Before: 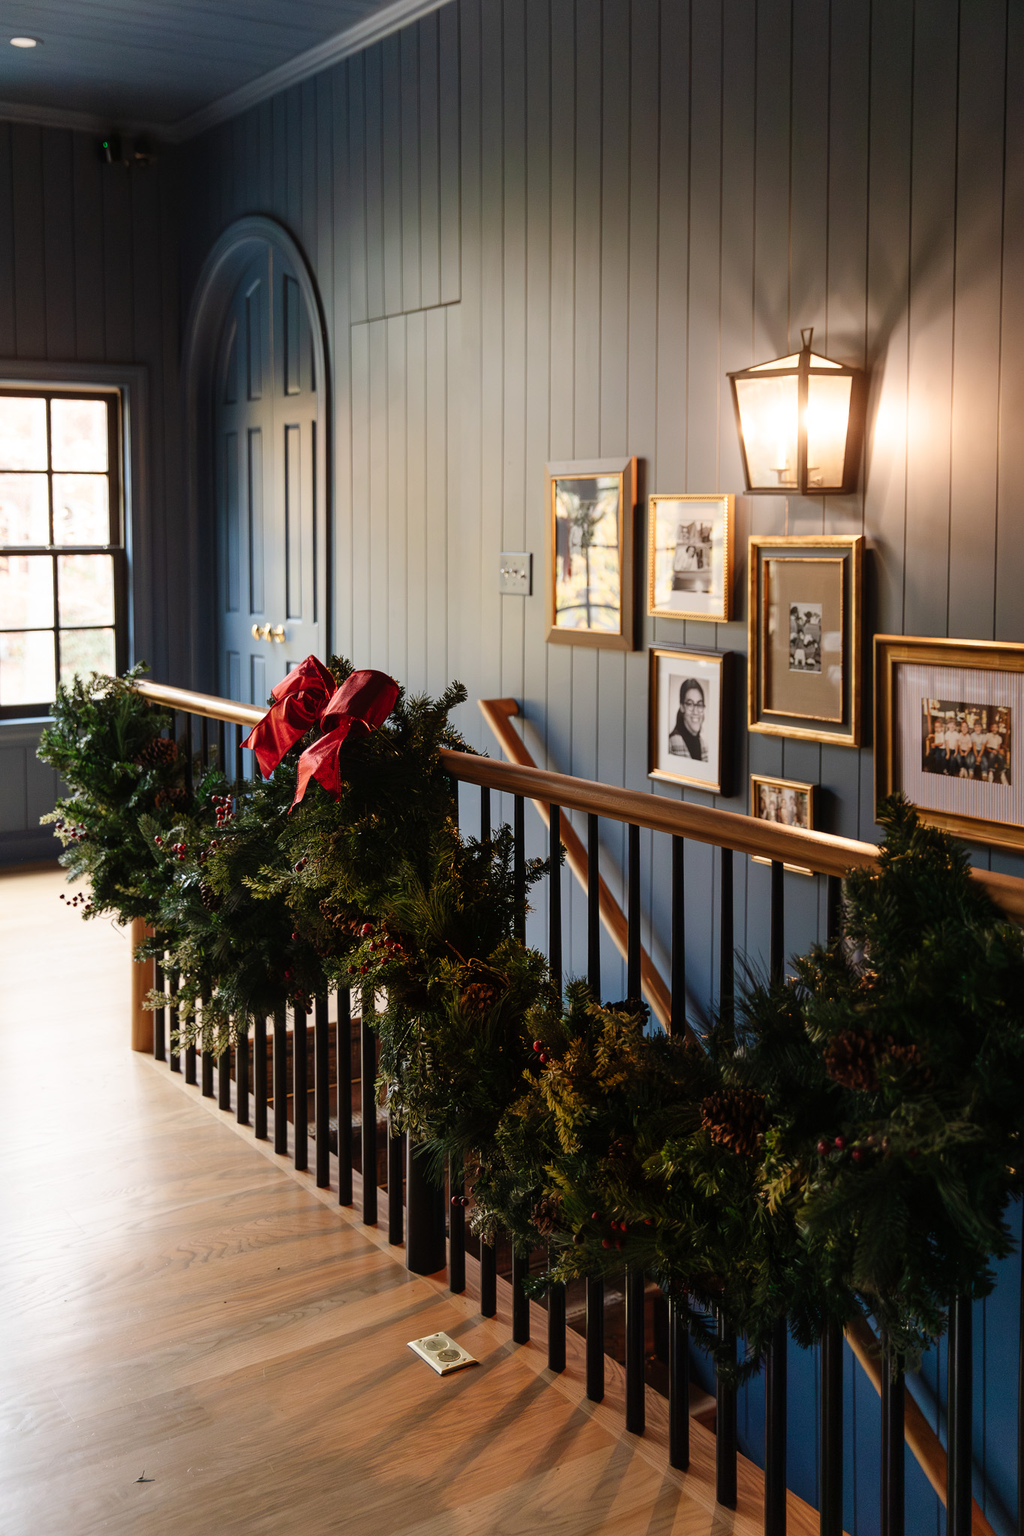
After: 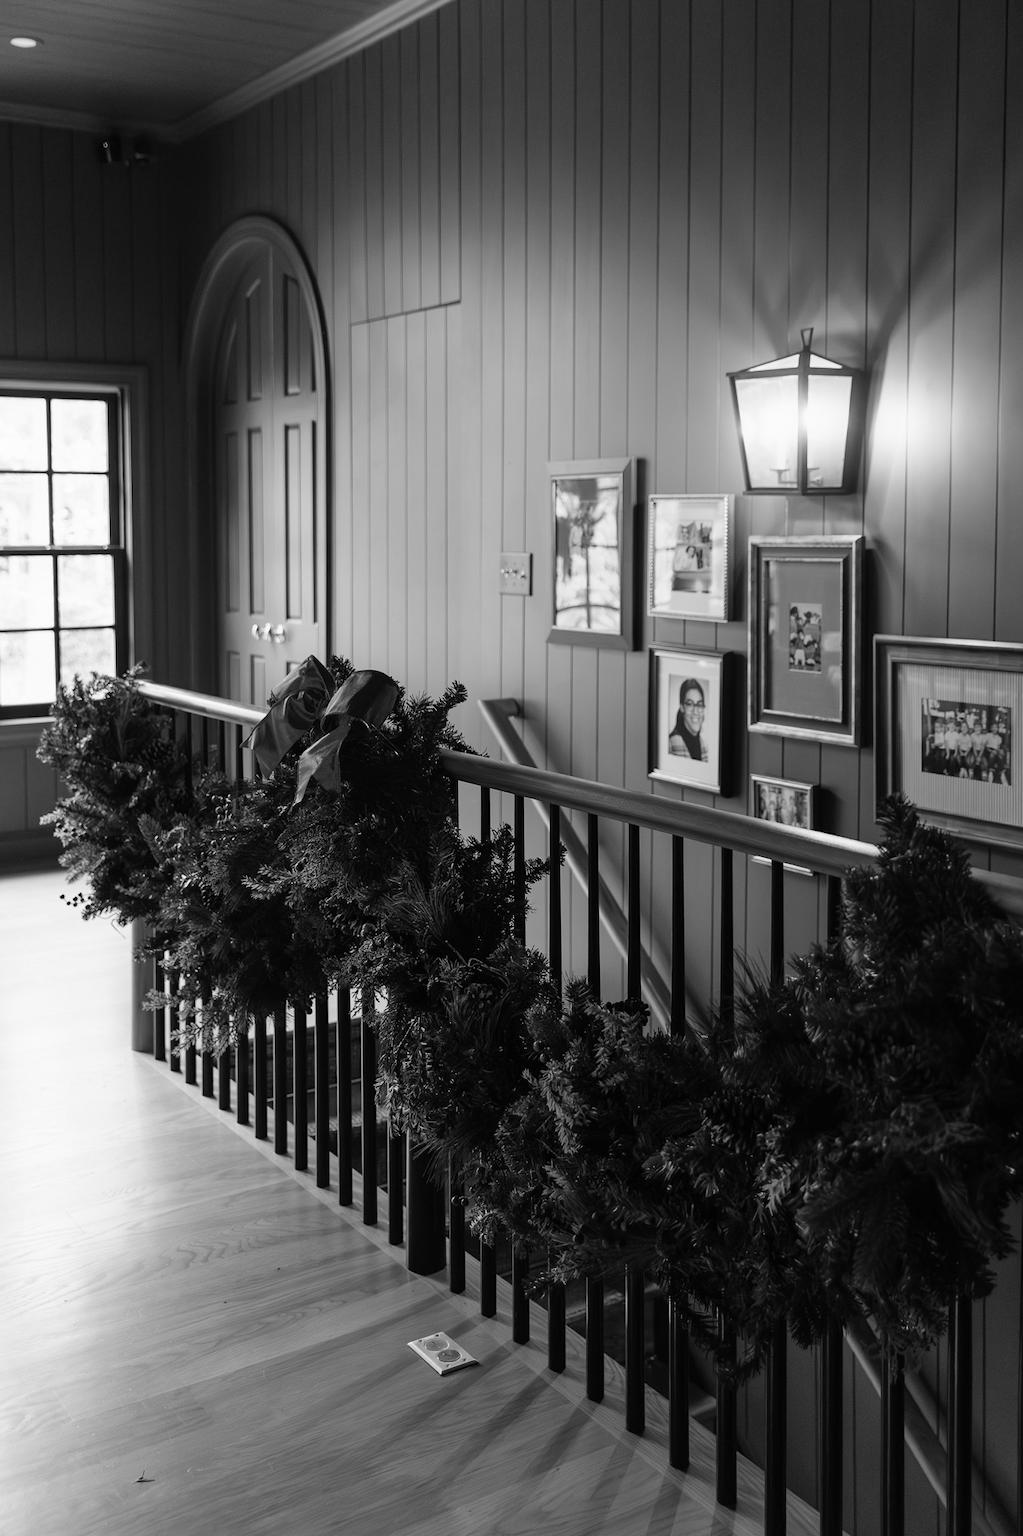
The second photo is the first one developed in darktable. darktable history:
monochrome: a -11.7, b 1.62, size 0.5, highlights 0.38
